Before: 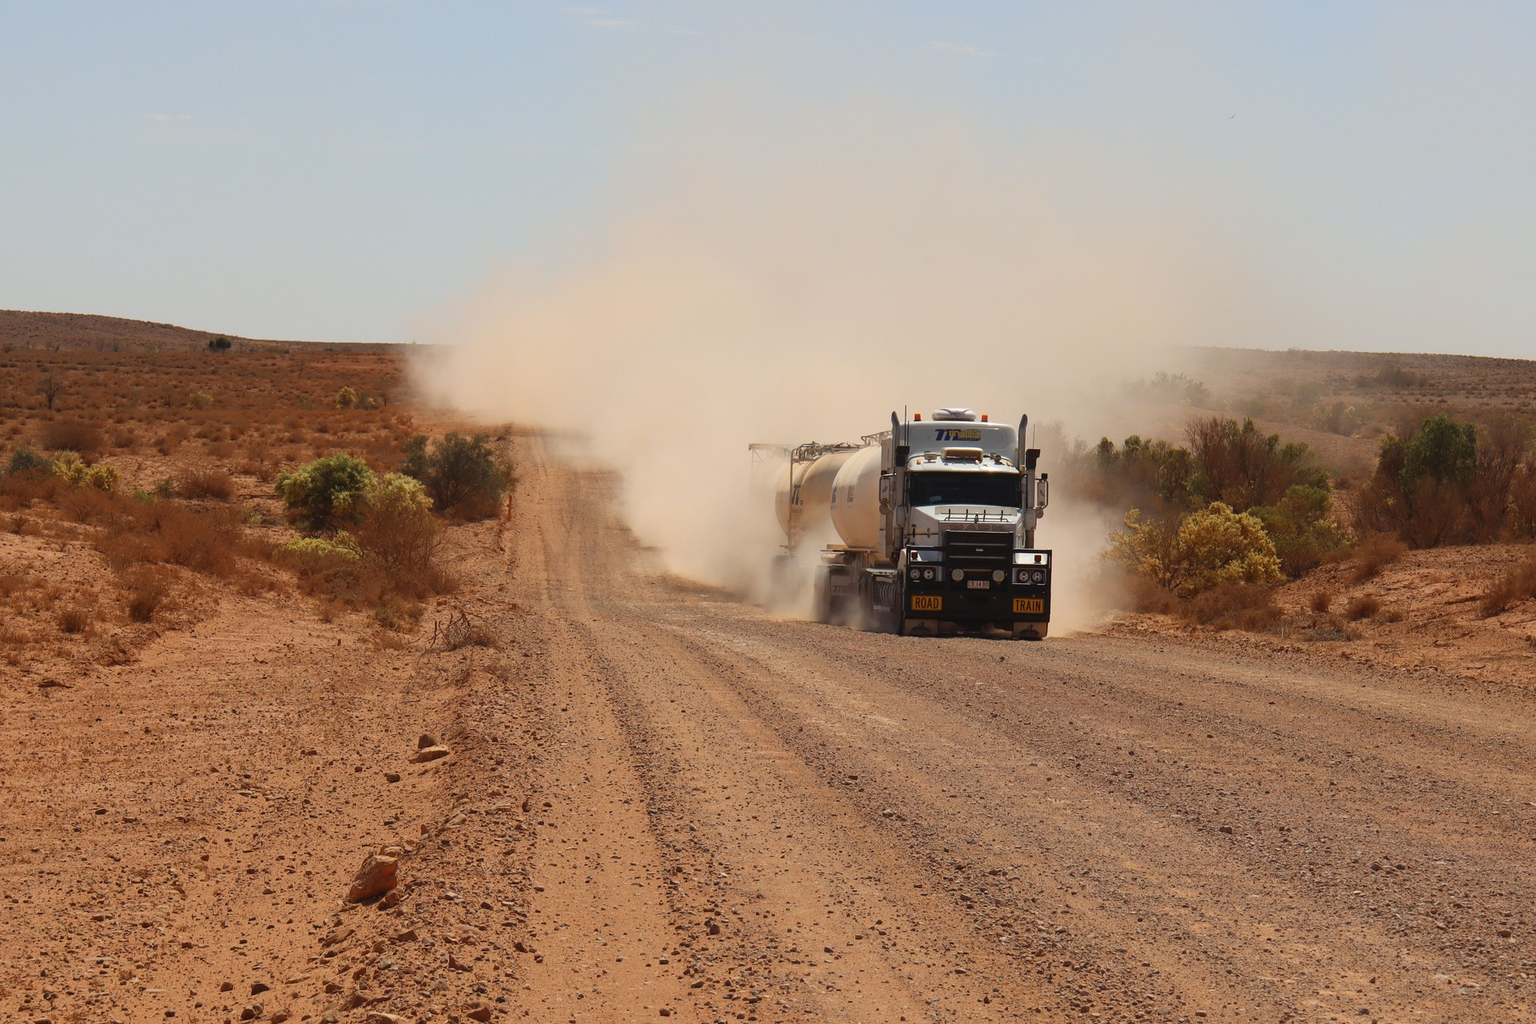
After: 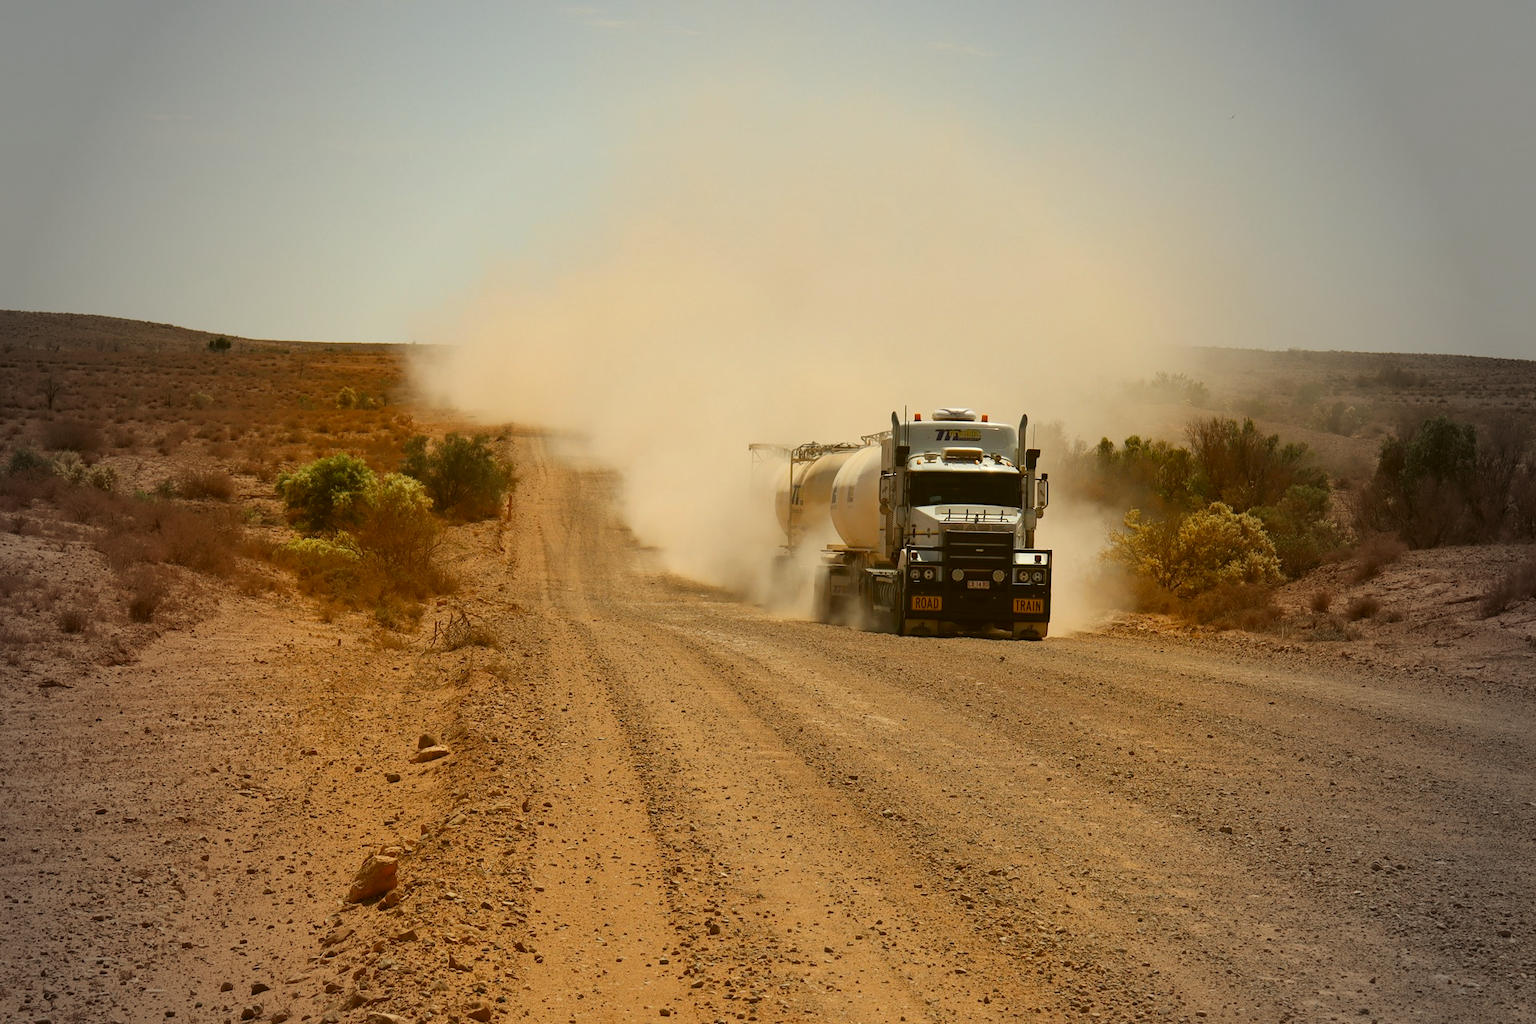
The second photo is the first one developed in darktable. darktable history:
color correction: highlights a* -1.43, highlights b* 10.12, shadows a* 0.395, shadows b* 19.35
vignetting: fall-off start 64.63%, center (-0.034, 0.148), width/height ratio 0.881
